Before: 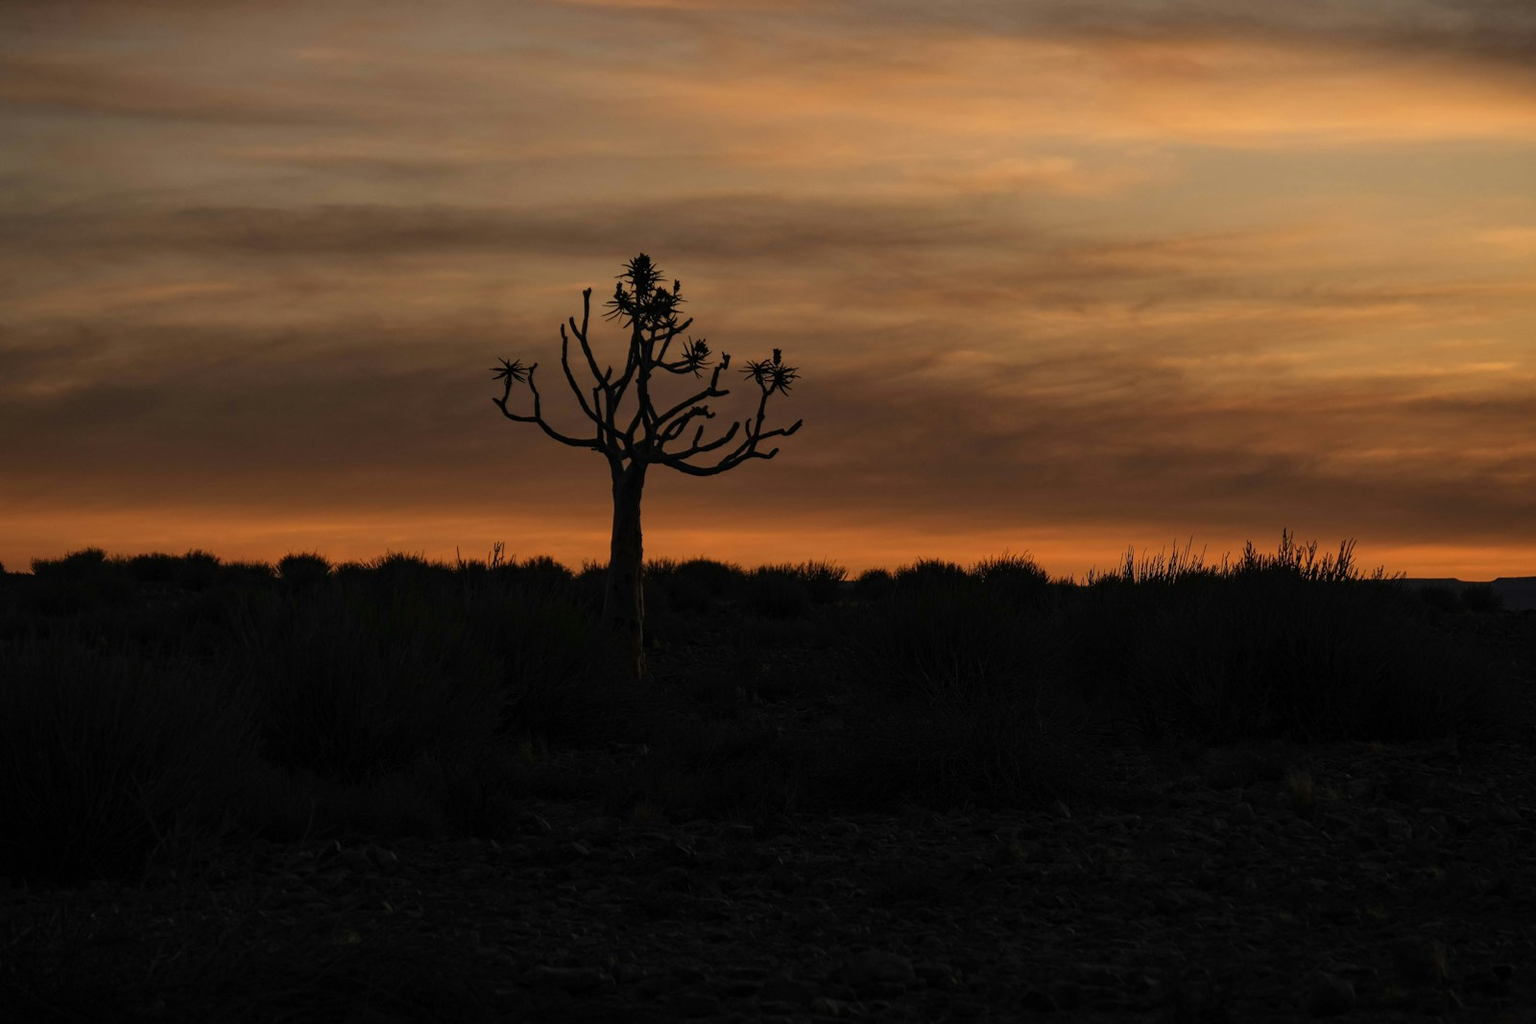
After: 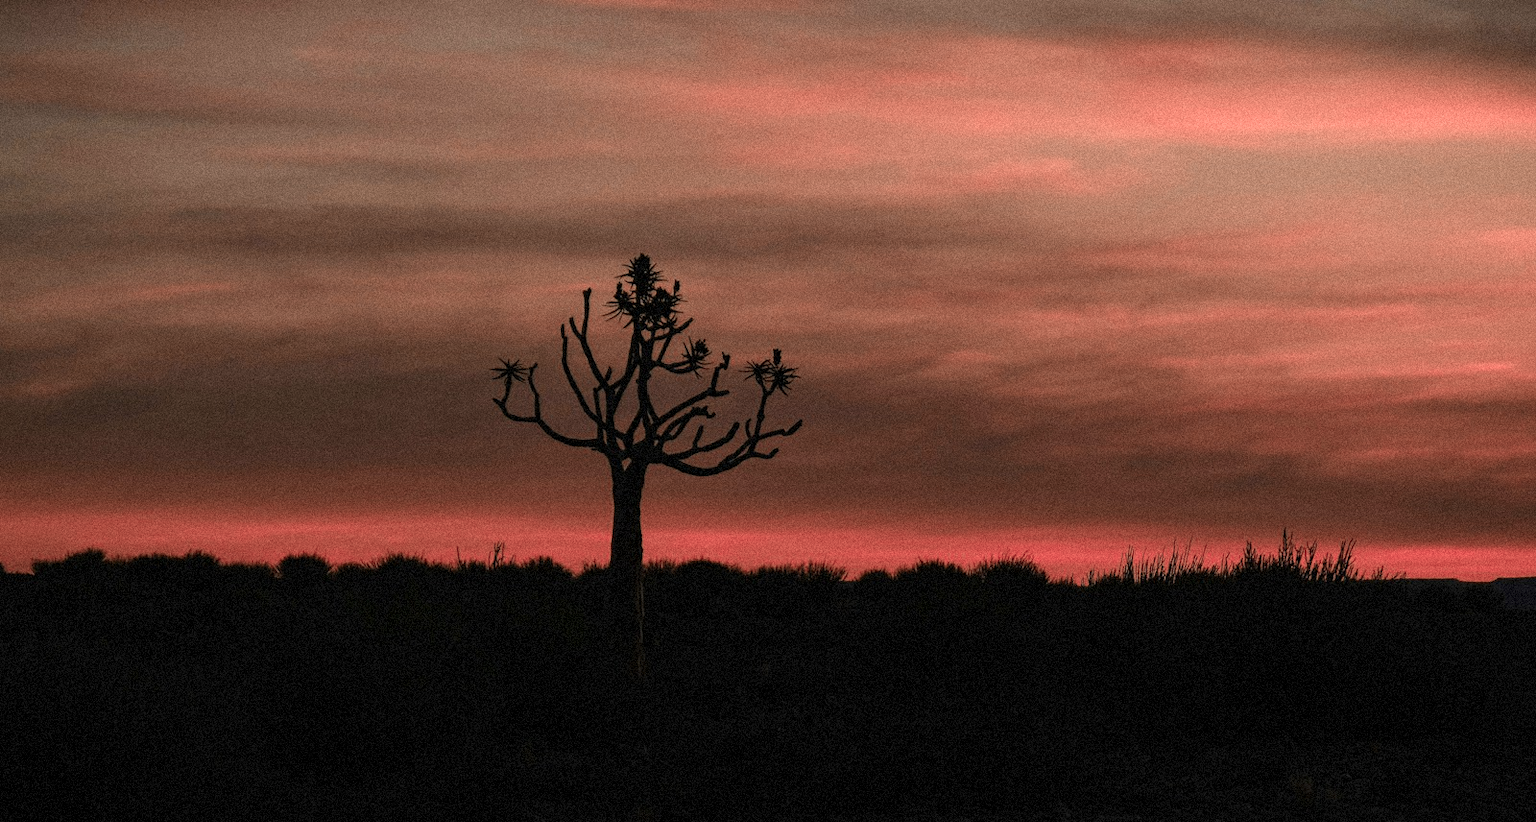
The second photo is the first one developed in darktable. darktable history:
crop: bottom 19.644%
grain: coarseness 9.38 ISO, strength 34.99%, mid-tones bias 0%
color zones: curves: ch2 [(0, 0.488) (0.143, 0.417) (0.286, 0.212) (0.429, 0.179) (0.571, 0.154) (0.714, 0.415) (0.857, 0.495) (1, 0.488)]
